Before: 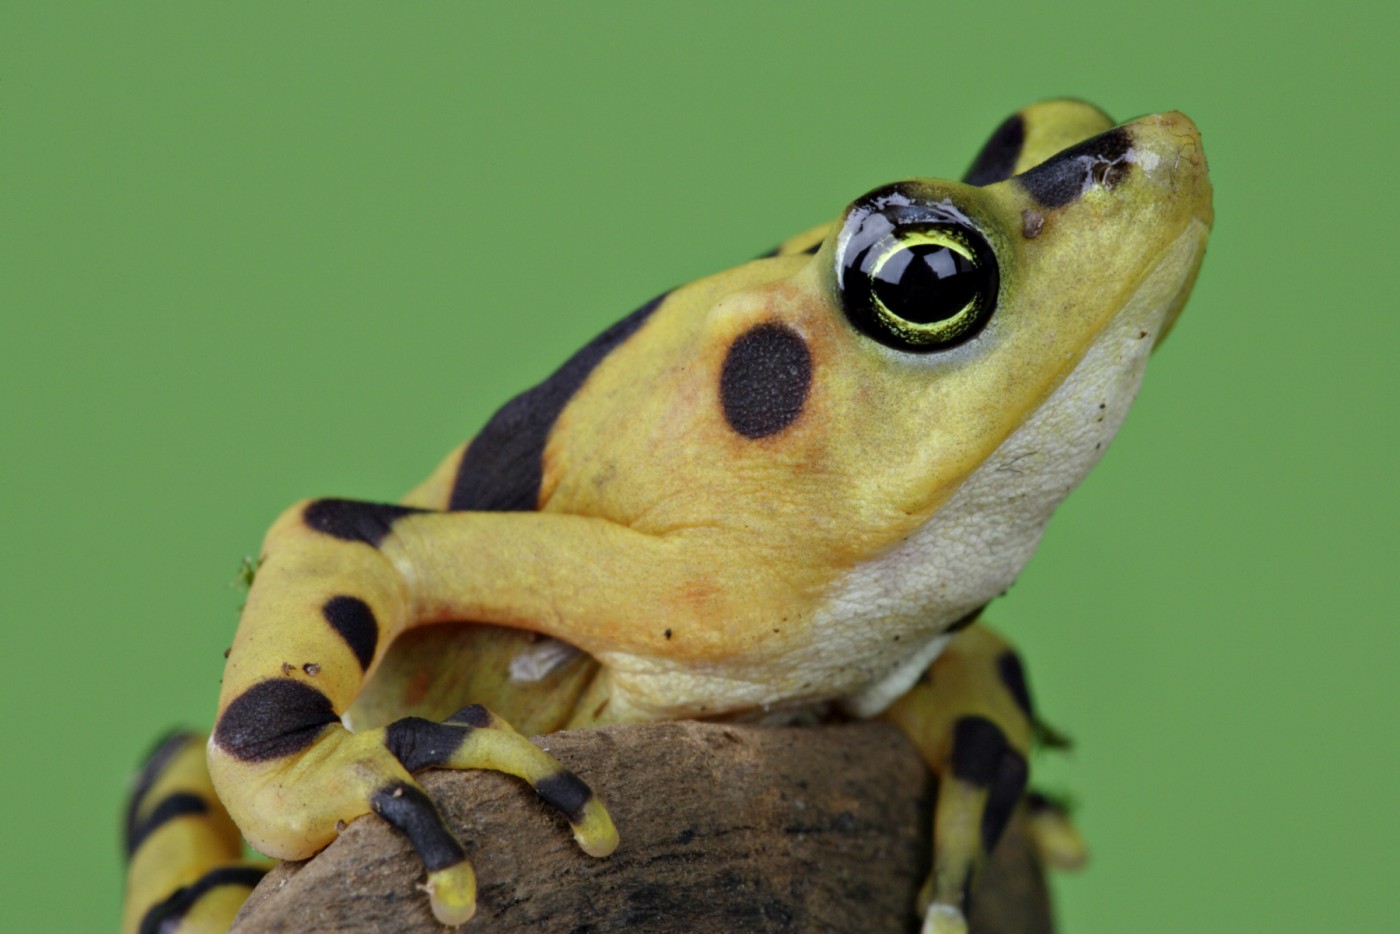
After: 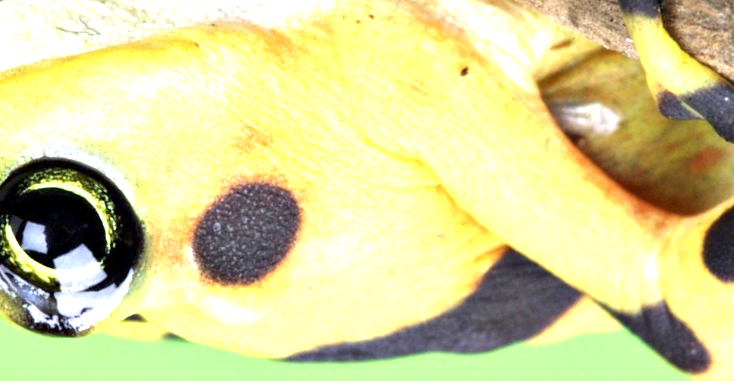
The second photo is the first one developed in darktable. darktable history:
crop and rotate: angle 147.51°, left 9.094%, top 15.572%, right 4.453%, bottom 17.135%
exposure: exposure 2 EV, compensate exposure bias true, compensate highlight preservation false
